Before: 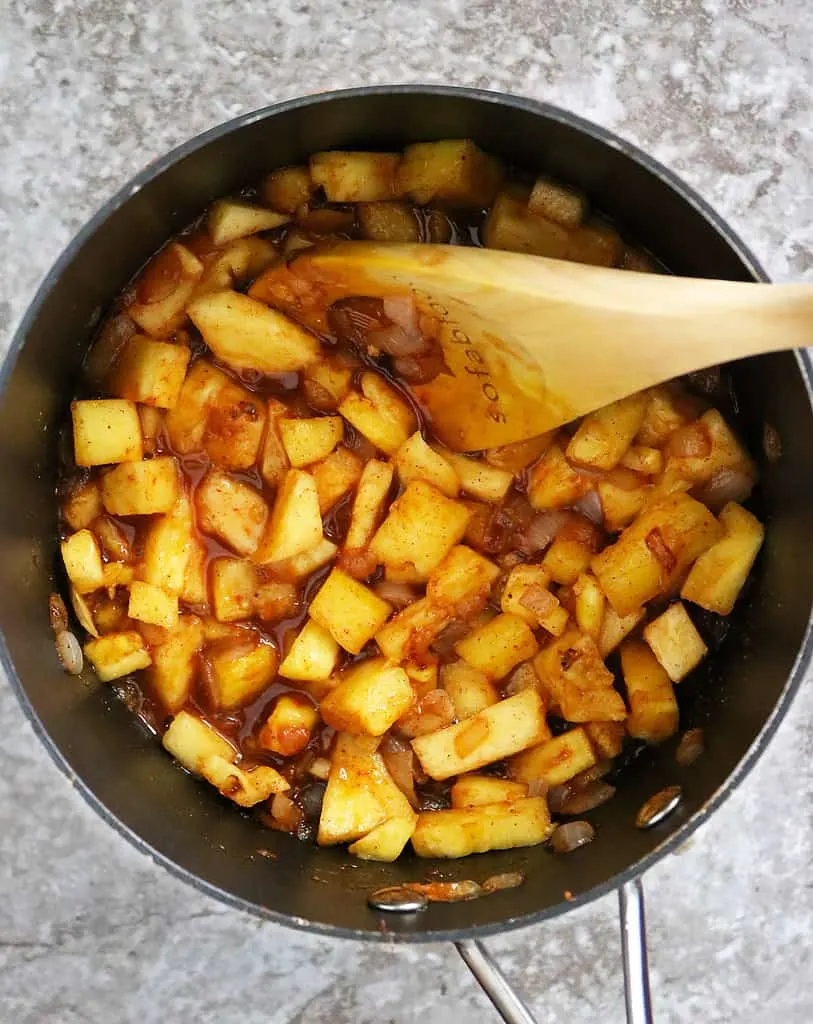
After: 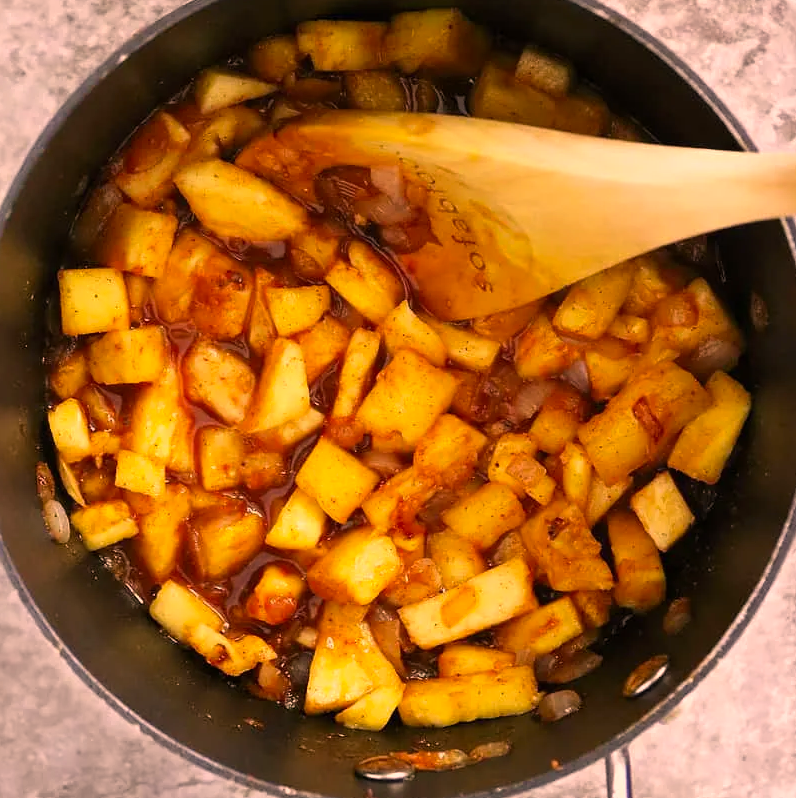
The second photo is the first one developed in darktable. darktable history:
crop and rotate: left 1.814%, top 12.818%, right 0.25%, bottom 9.225%
color correction: highlights a* 21.16, highlights b* 19.61
